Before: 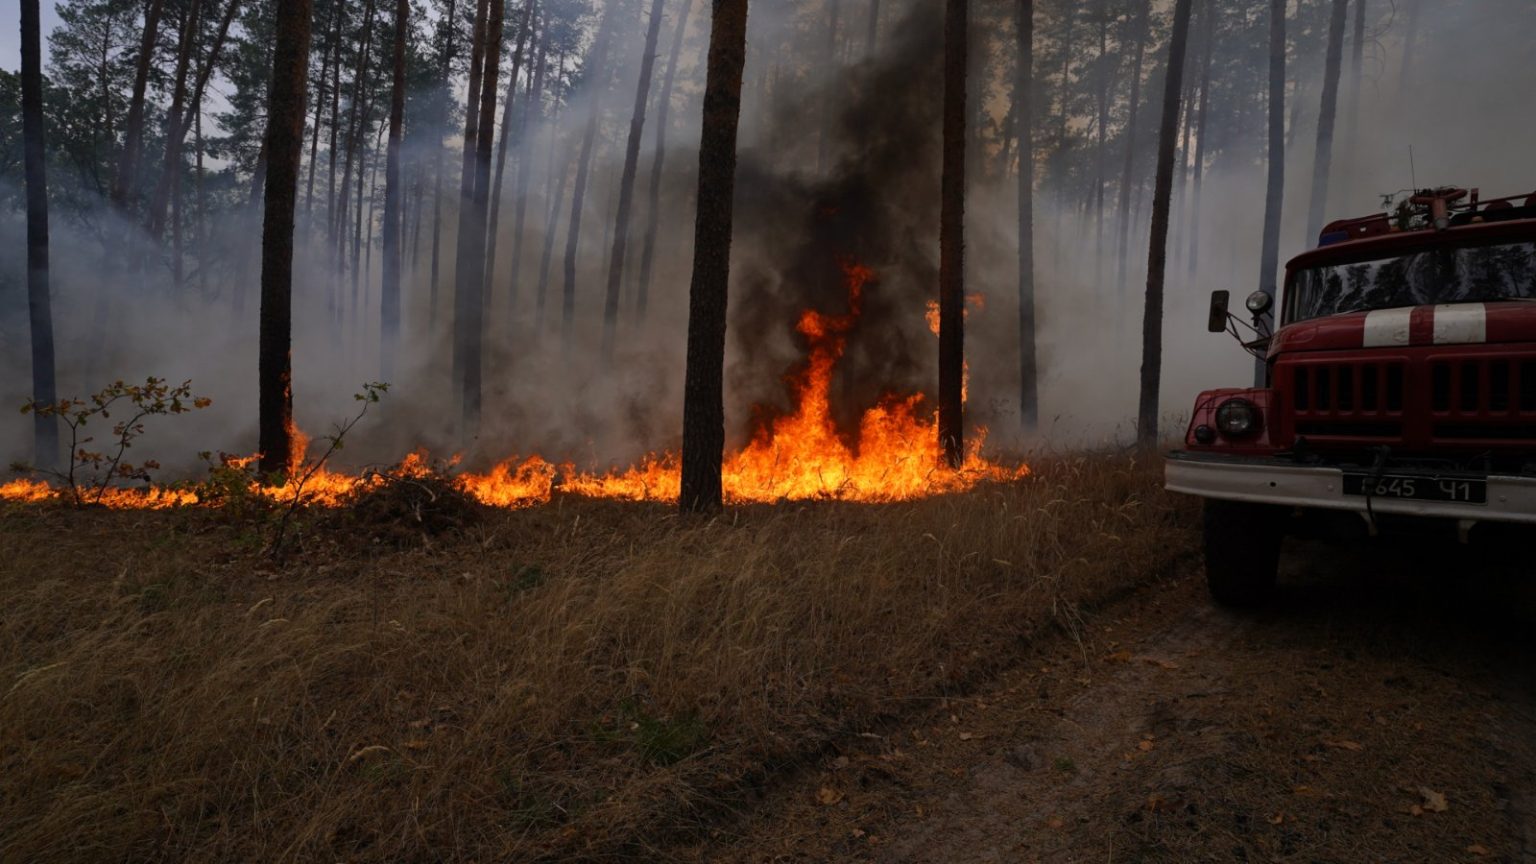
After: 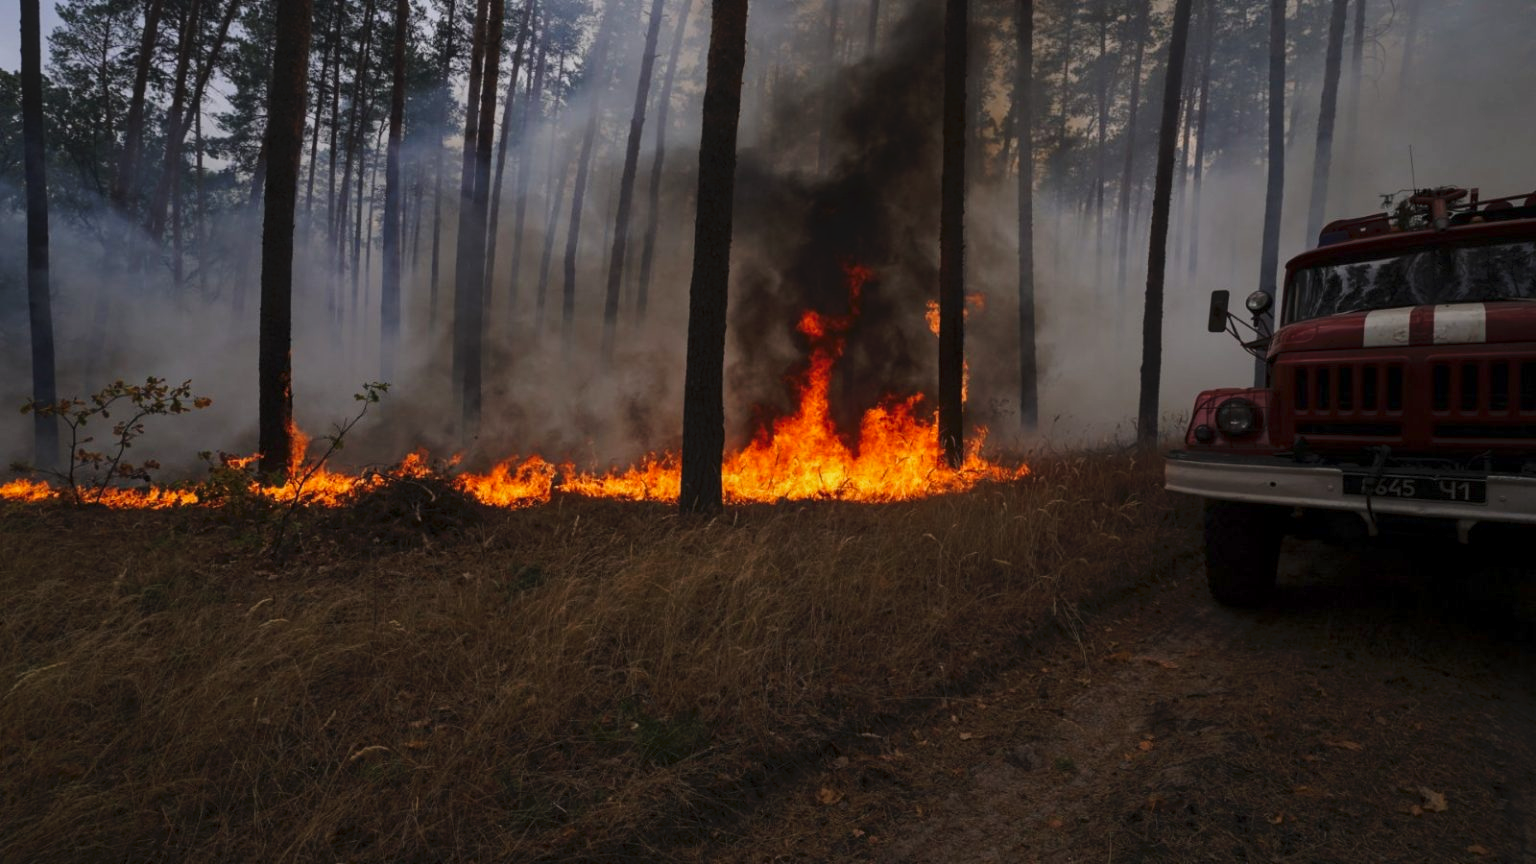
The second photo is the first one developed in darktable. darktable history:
tone curve: curves: ch0 [(0, 0) (0.003, 0.005) (0.011, 0.021) (0.025, 0.042) (0.044, 0.065) (0.069, 0.074) (0.1, 0.092) (0.136, 0.123) (0.177, 0.159) (0.224, 0.2) (0.277, 0.252) (0.335, 0.32) (0.399, 0.392) (0.468, 0.468) (0.543, 0.549) (0.623, 0.638) (0.709, 0.721) (0.801, 0.812) (0.898, 0.896) (1, 1)], preserve colors none
local contrast: detail 110%
base curve: exposure shift 0, preserve colors none
